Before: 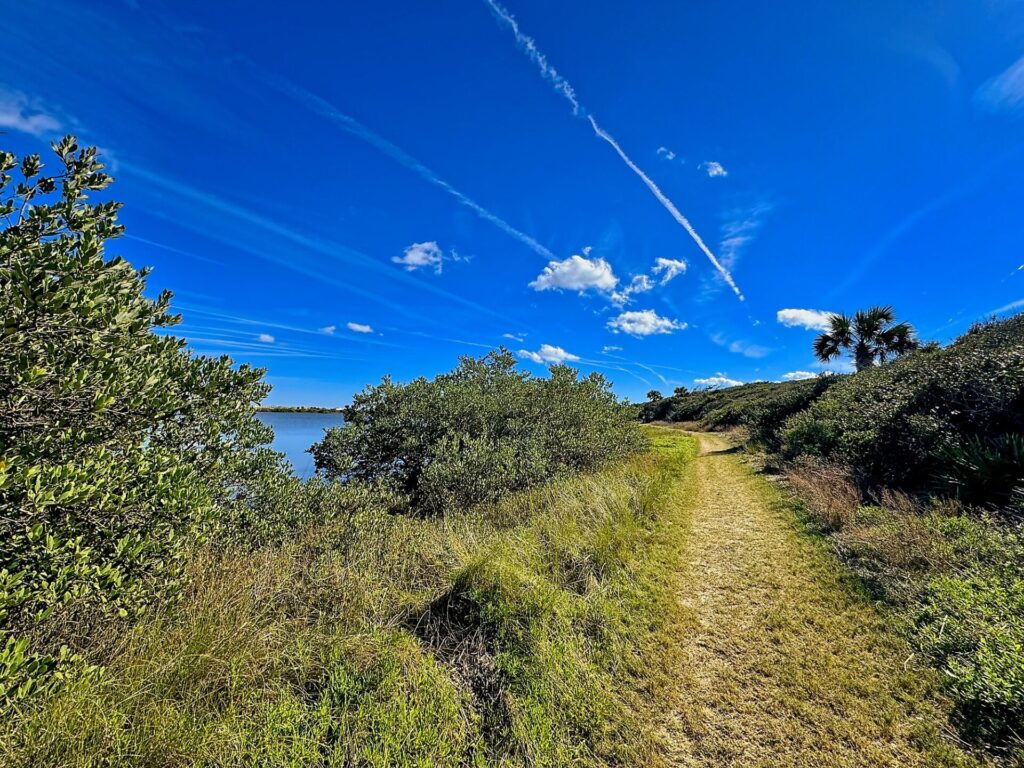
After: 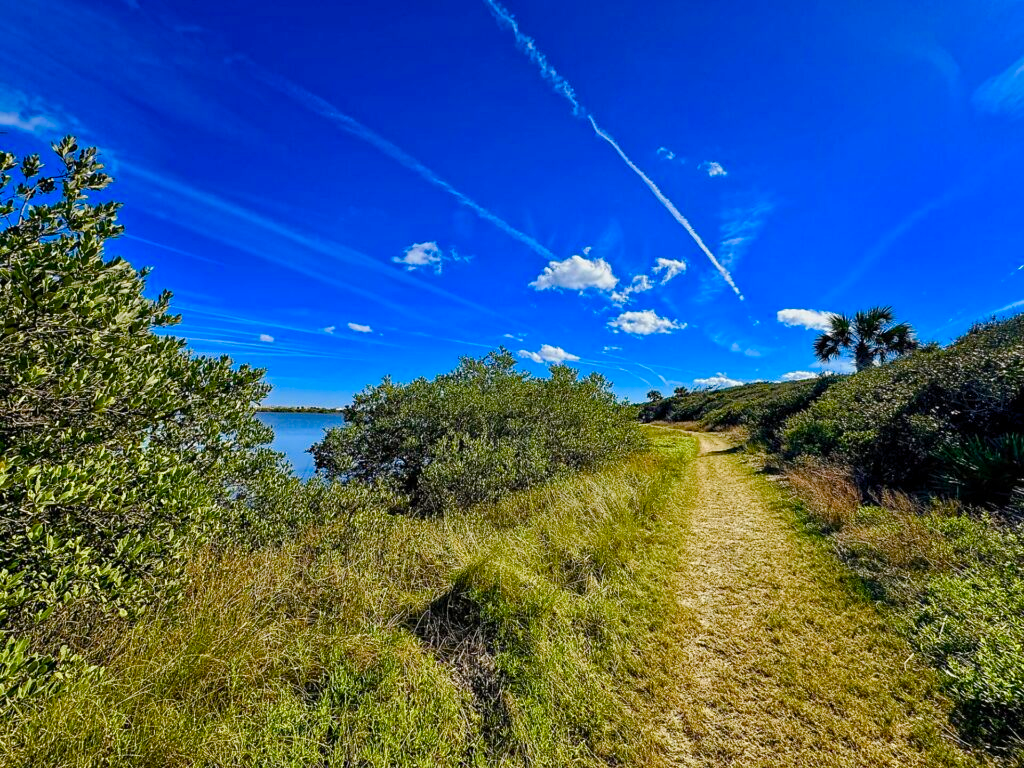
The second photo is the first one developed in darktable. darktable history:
exposure: compensate highlight preservation false
color balance rgb: power › hue 60.92°, perceptual saturation grading › global saturation 24.805%, perceptual saturation grading › highlights -51.138%, perceptual saturation grading › mid-tones 19.087%, perceptual saturation grading › shadows 62.165%, global vibrance 20%
